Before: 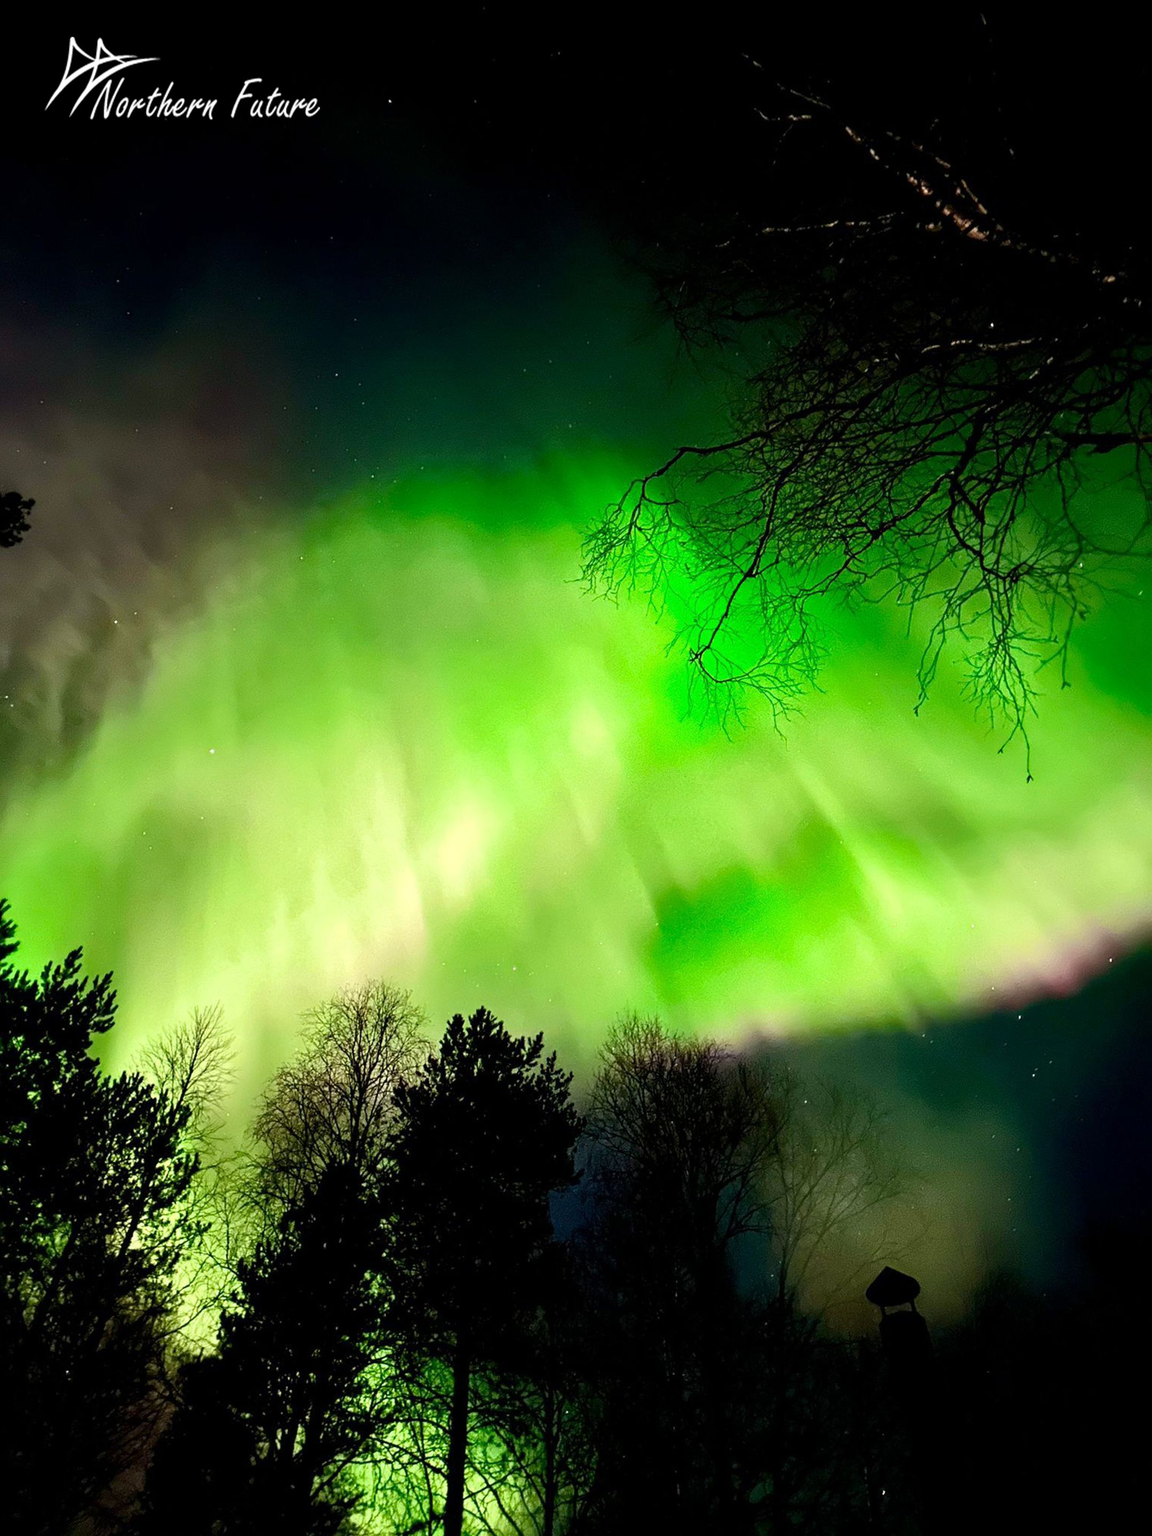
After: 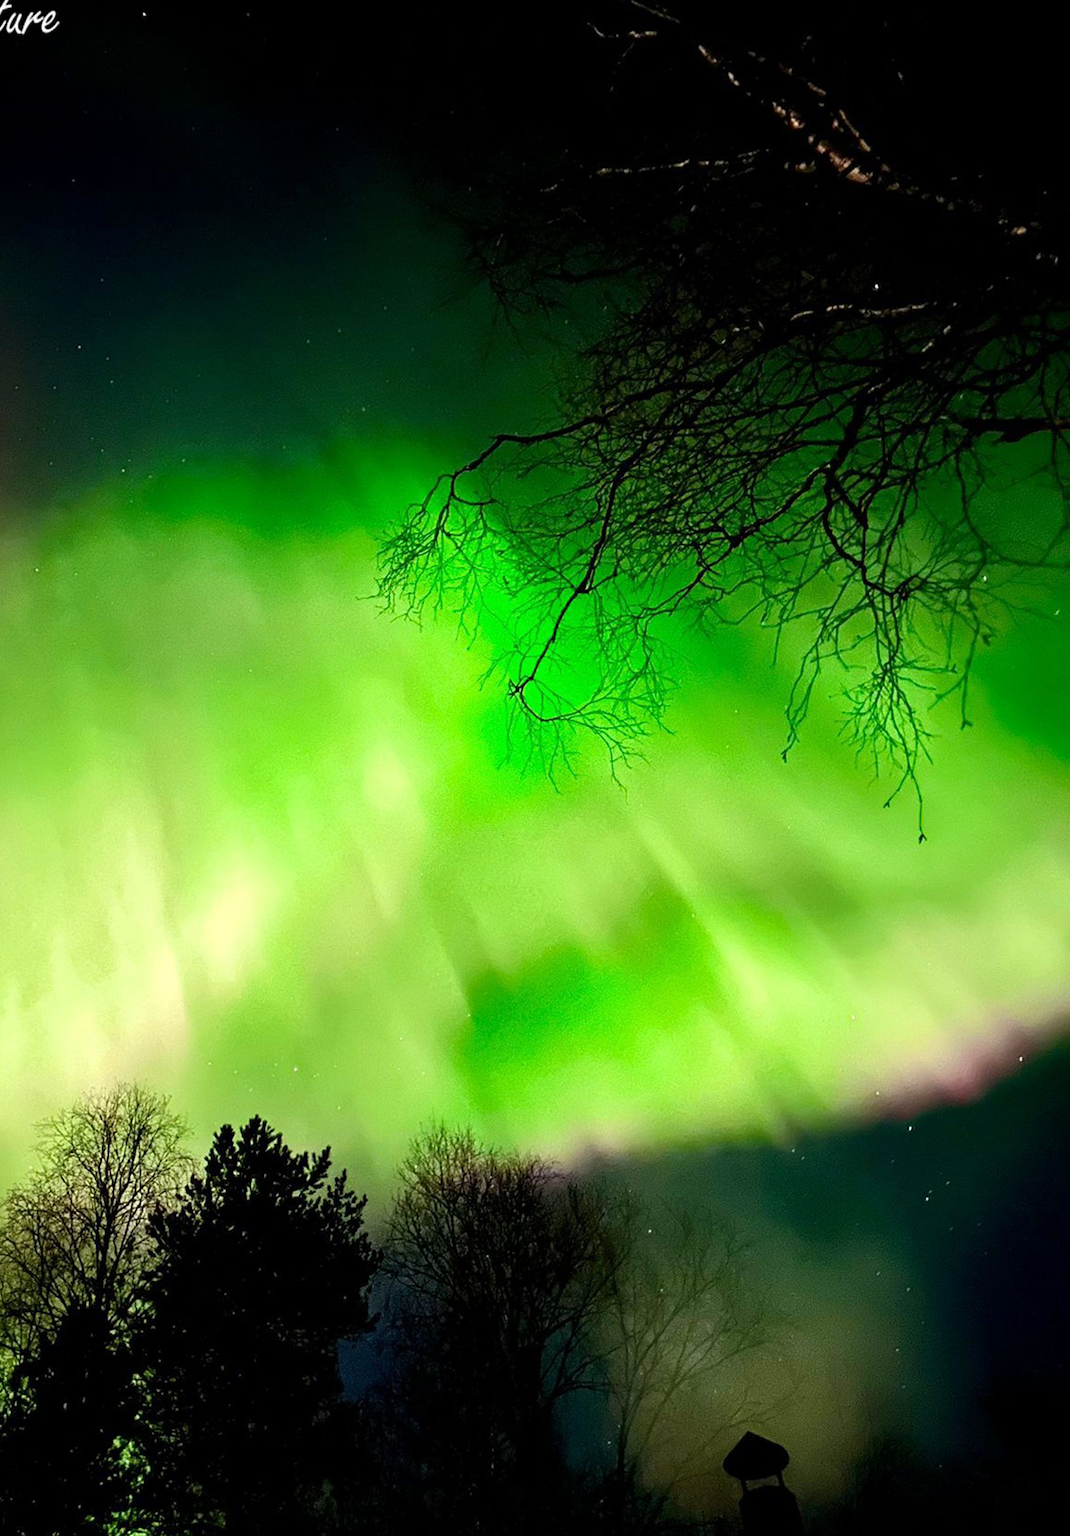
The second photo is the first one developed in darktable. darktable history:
crop: left 23.569%, top 5.865%, bottom 11.832%
